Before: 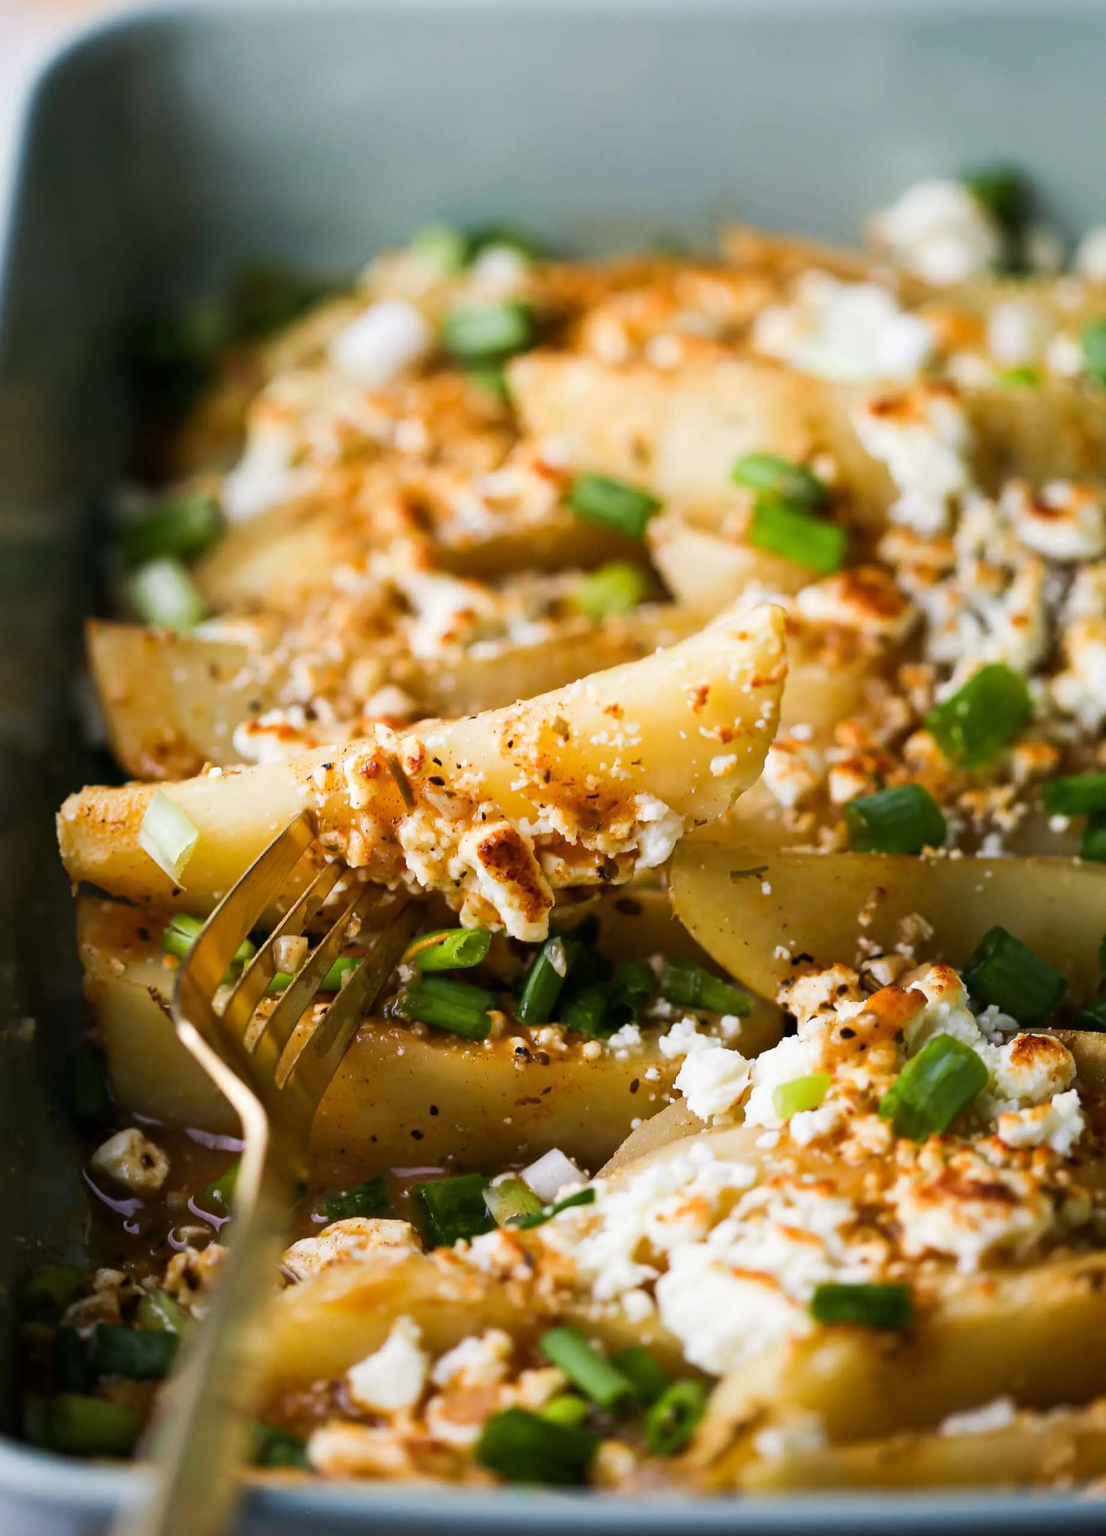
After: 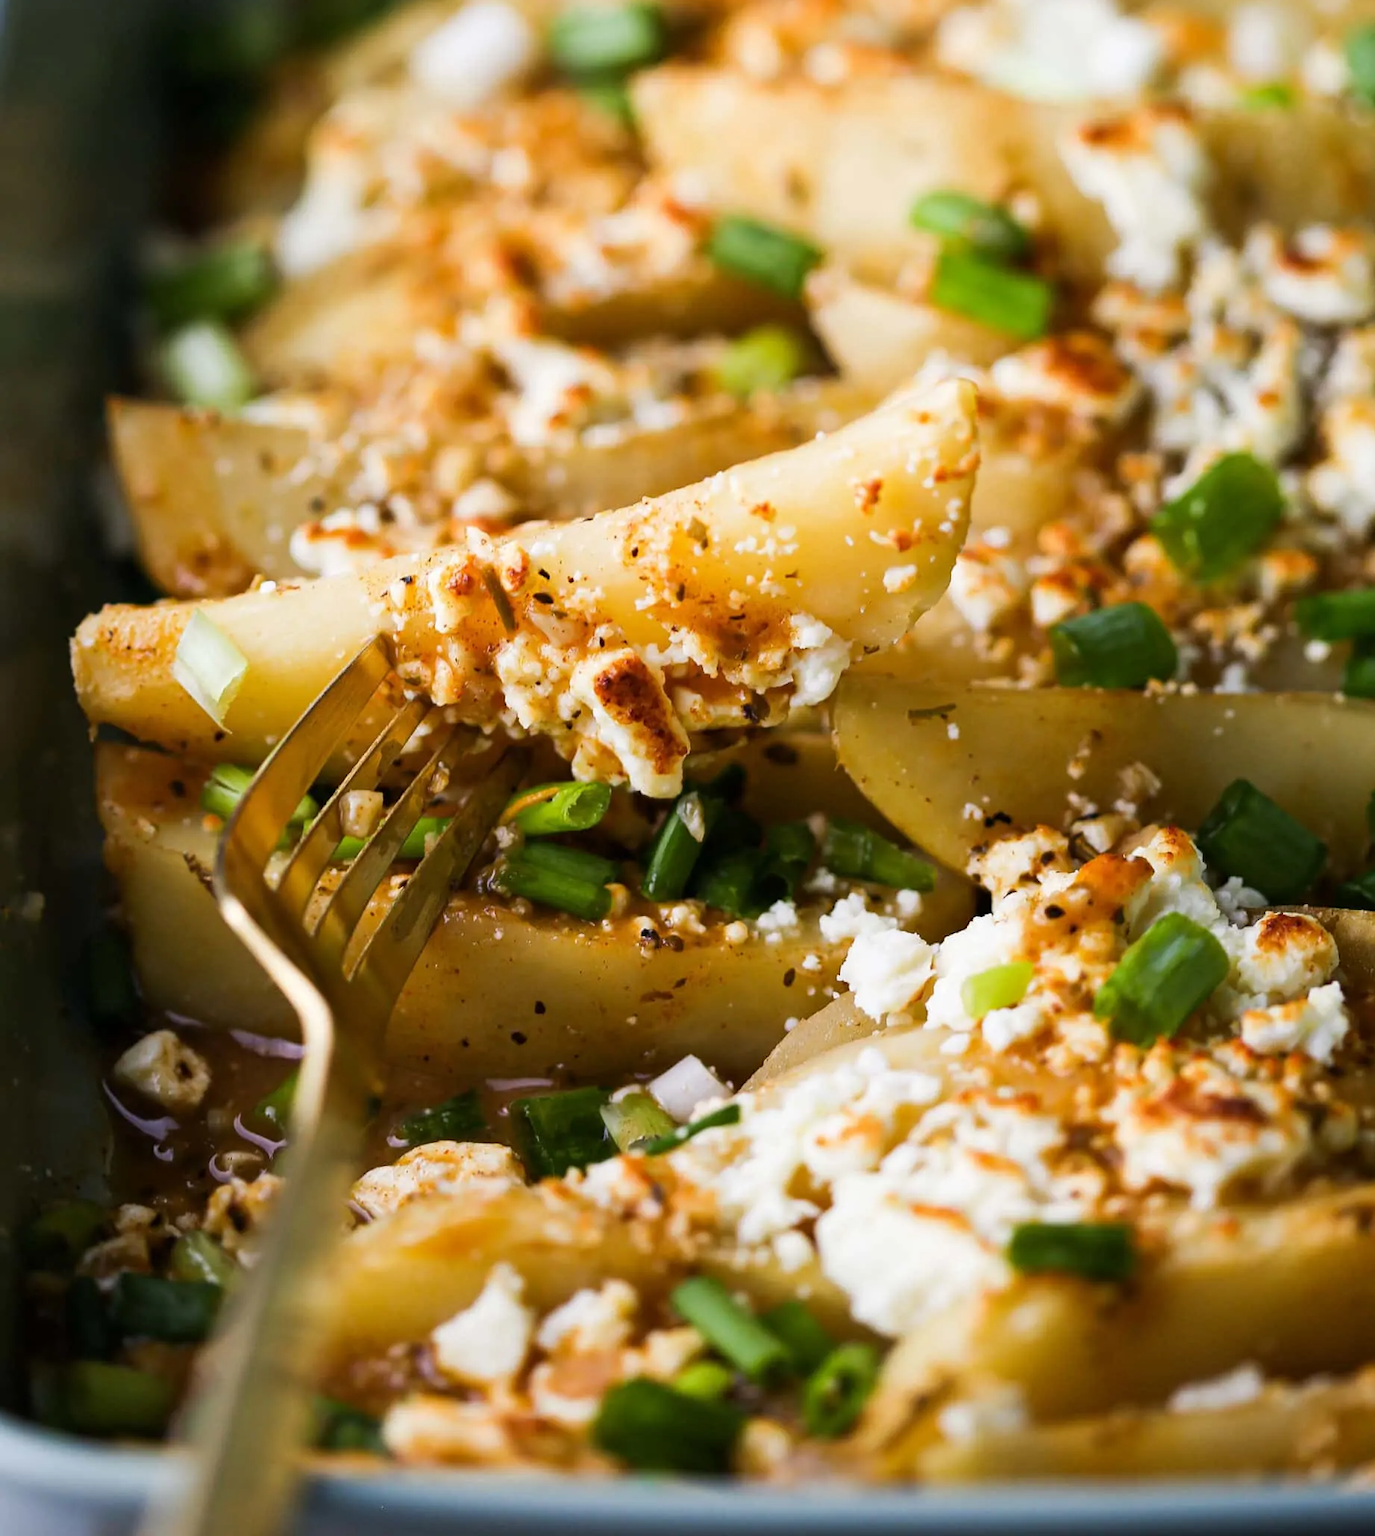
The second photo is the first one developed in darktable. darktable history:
crop and rotate: top 19.534%
